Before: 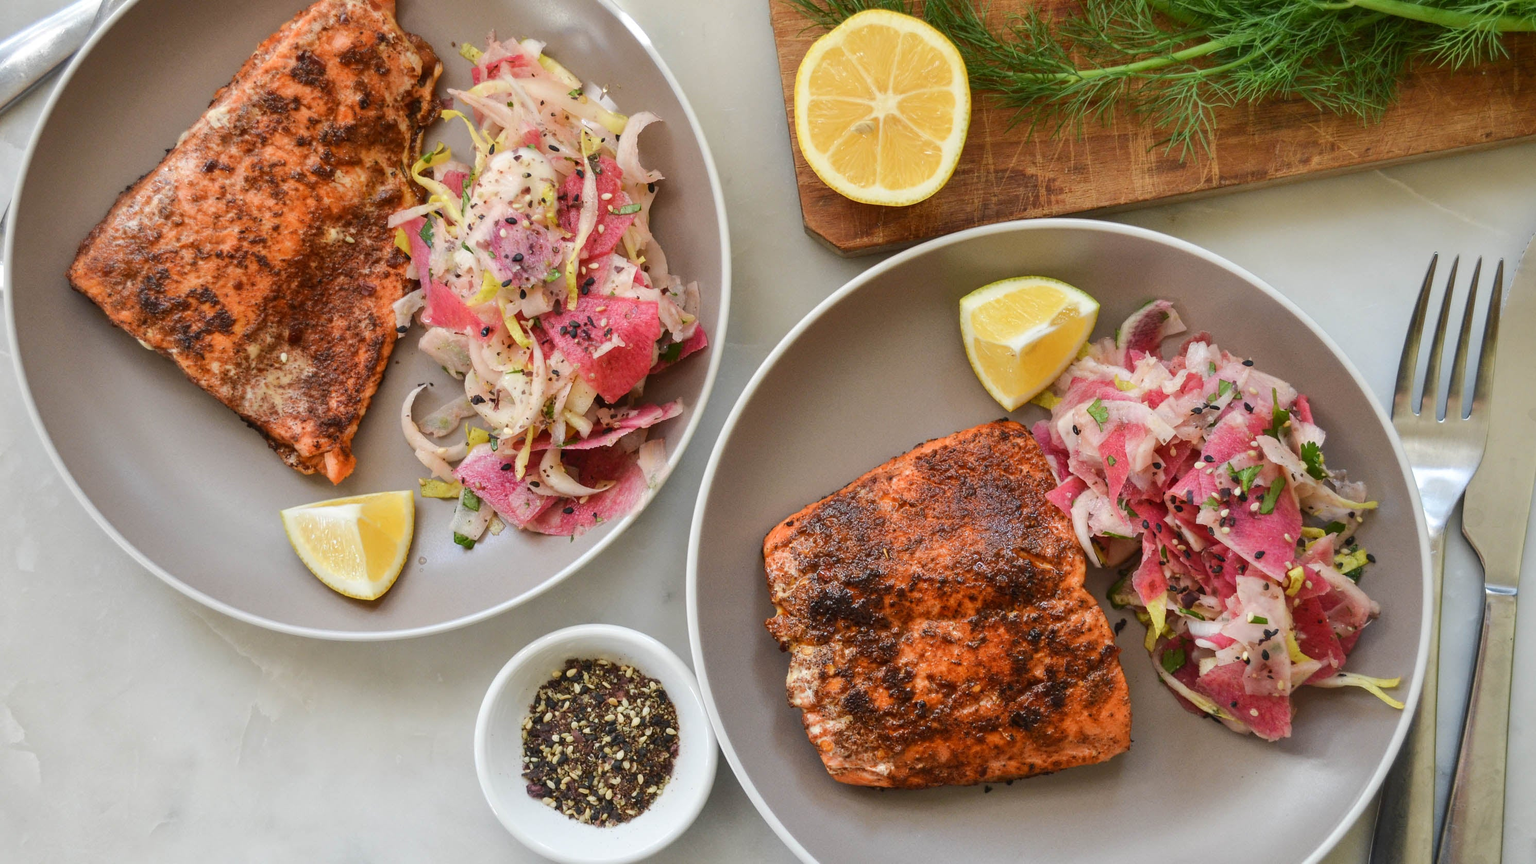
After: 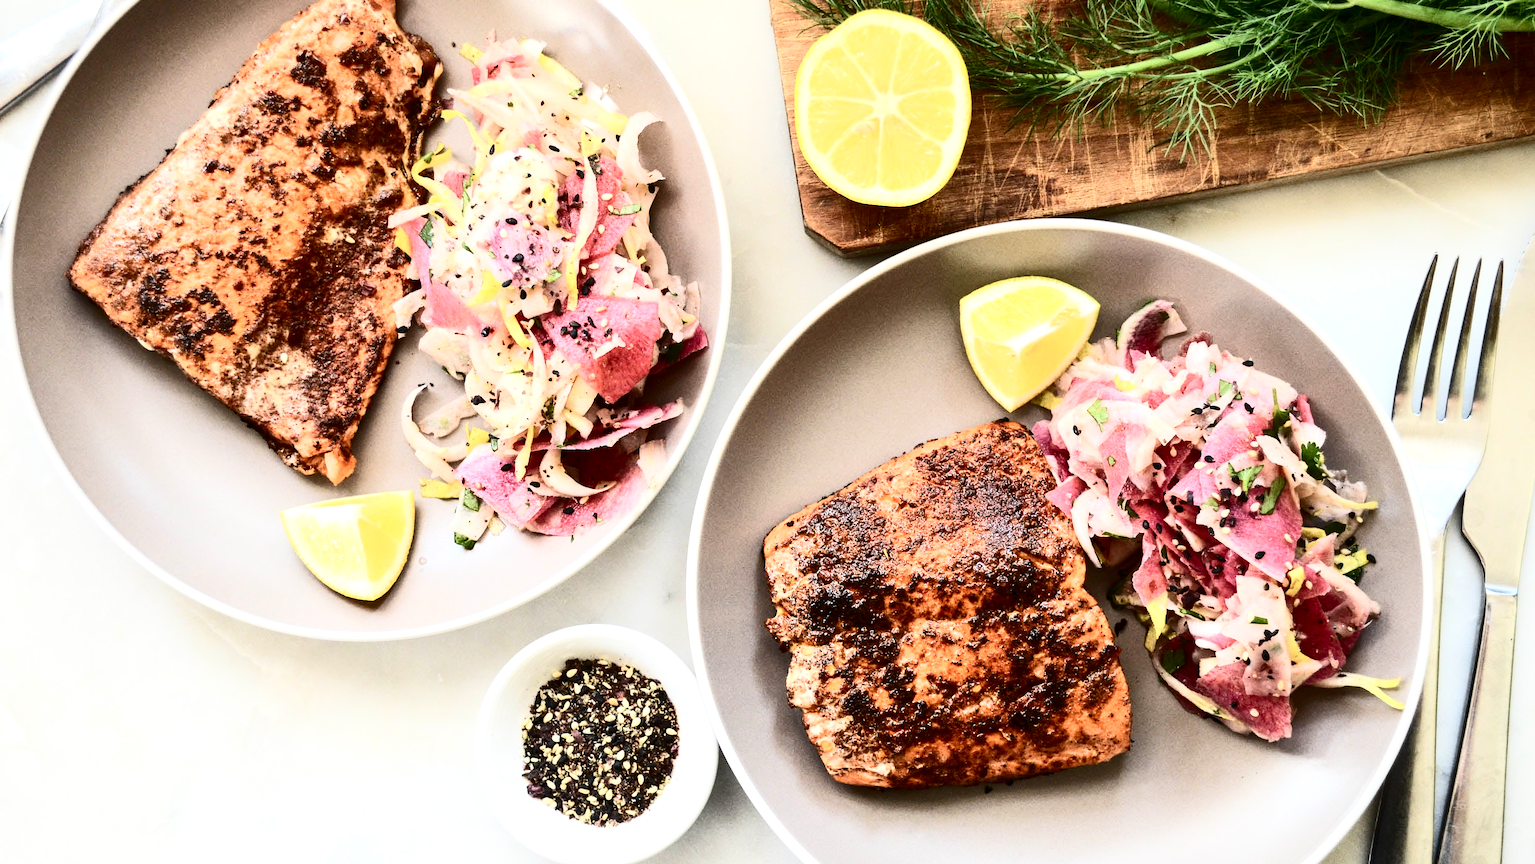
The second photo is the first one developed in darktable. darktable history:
tone equalizer: -8 EV -0.728 EV, -7 EV -0.692 EV, -6 EV -0.619 EV, -5 EV -0.395 EV, -3 EV 0.4 EV, -2 EV 0.6 EV, -1 EV 0.696 EV, +0 EV 0.779 EV
contrast brightness saturation: contrast 0.493, saturation -0.087
